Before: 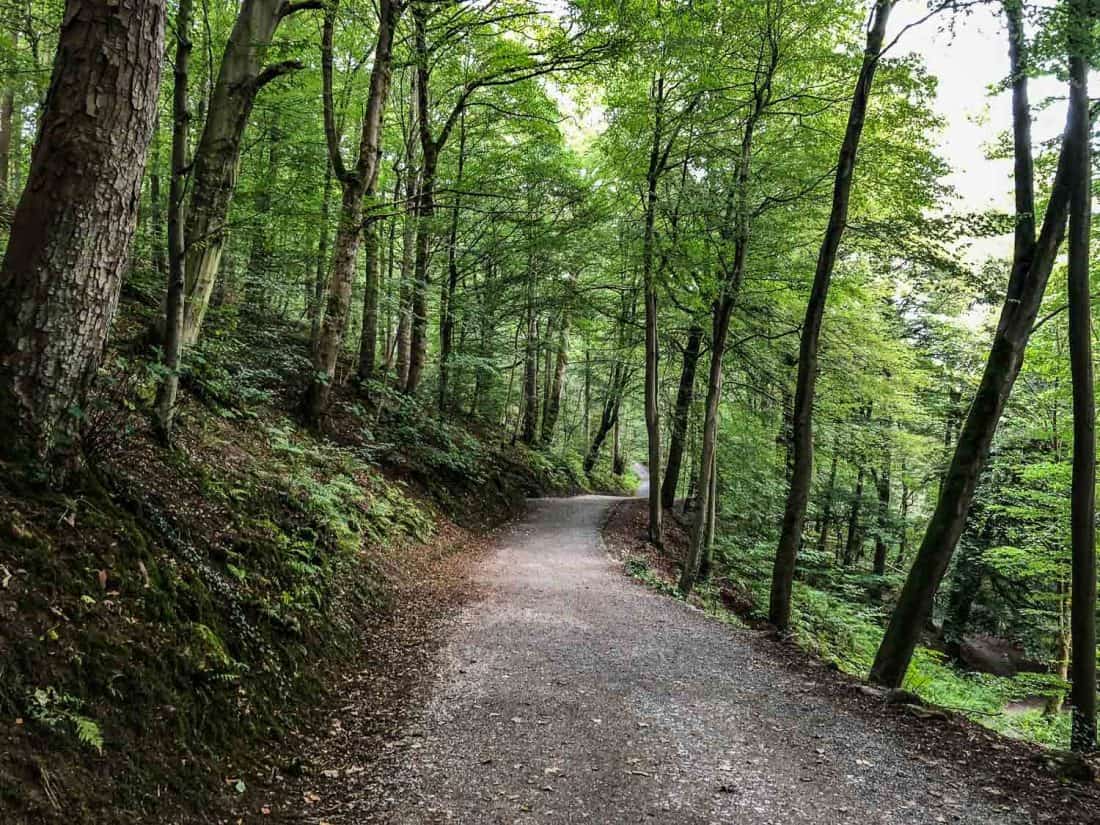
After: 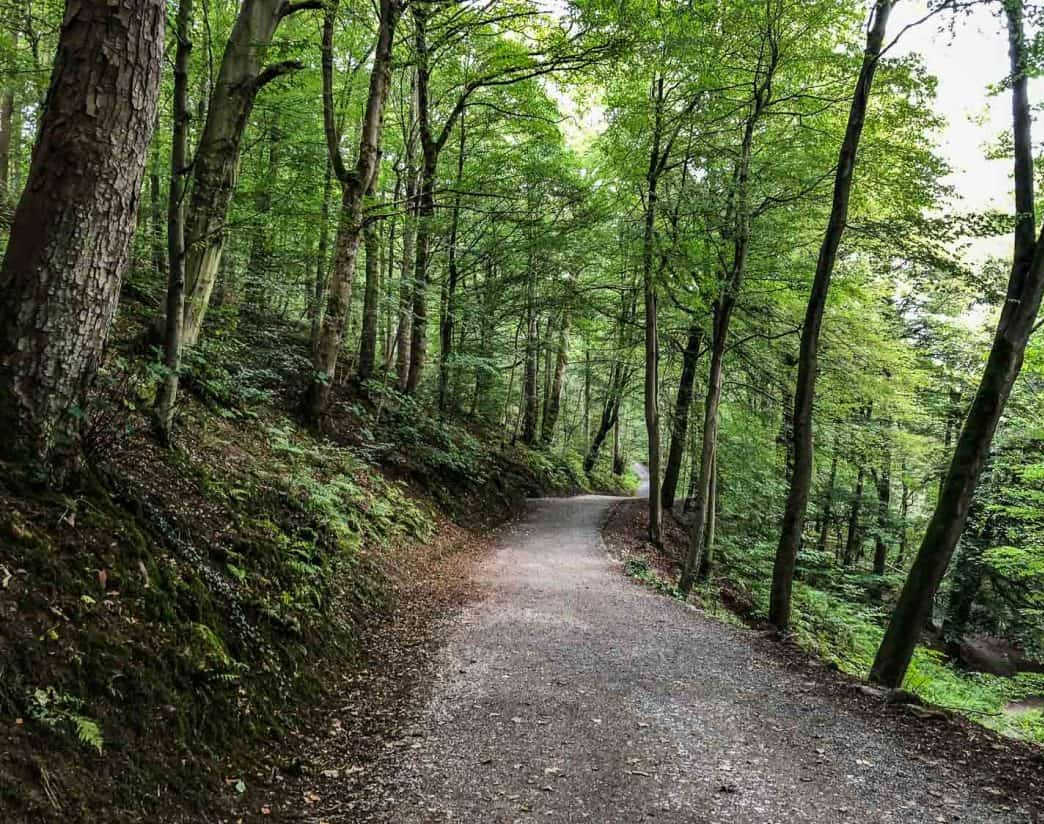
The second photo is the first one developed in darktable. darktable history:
crop and rotate: left 0%, right 5.078%
